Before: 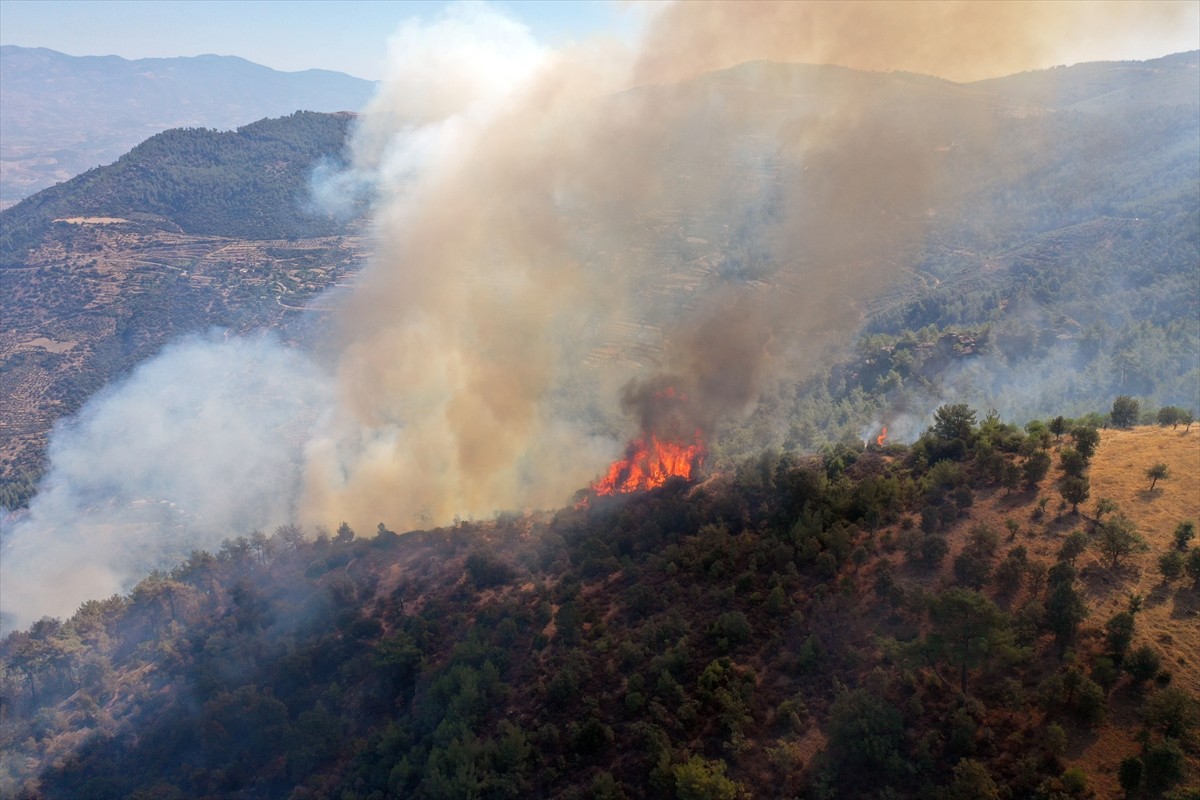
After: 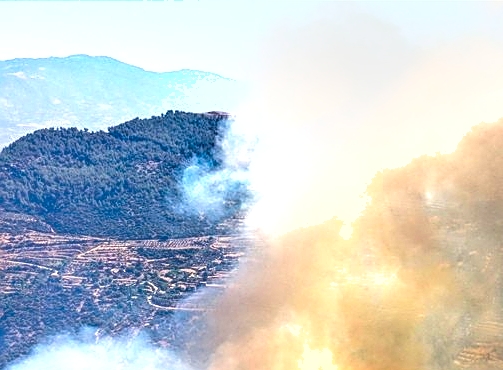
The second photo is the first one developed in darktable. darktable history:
sharpen: on, module defaults
exposure: black level correction 0.035, exposure 0.9 EV, compensate highlight preservation false
shadows and highlights: soften with gaussian
color balance rgb: perceptual saturation grading › global saturation 25%, global vibrance 20%
local contrast: on, module defaults
crop and rotate: left 10.817%, top 0.062%, right 47.194%, bottom 53.626%
